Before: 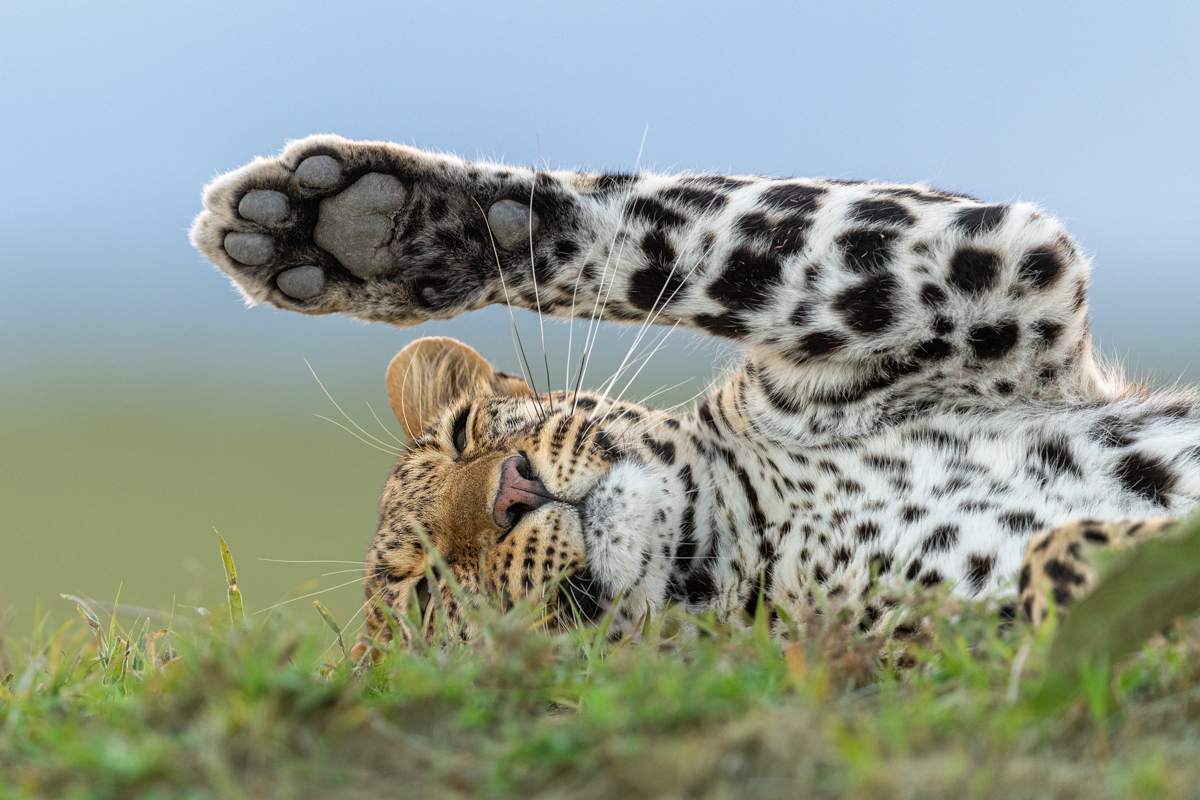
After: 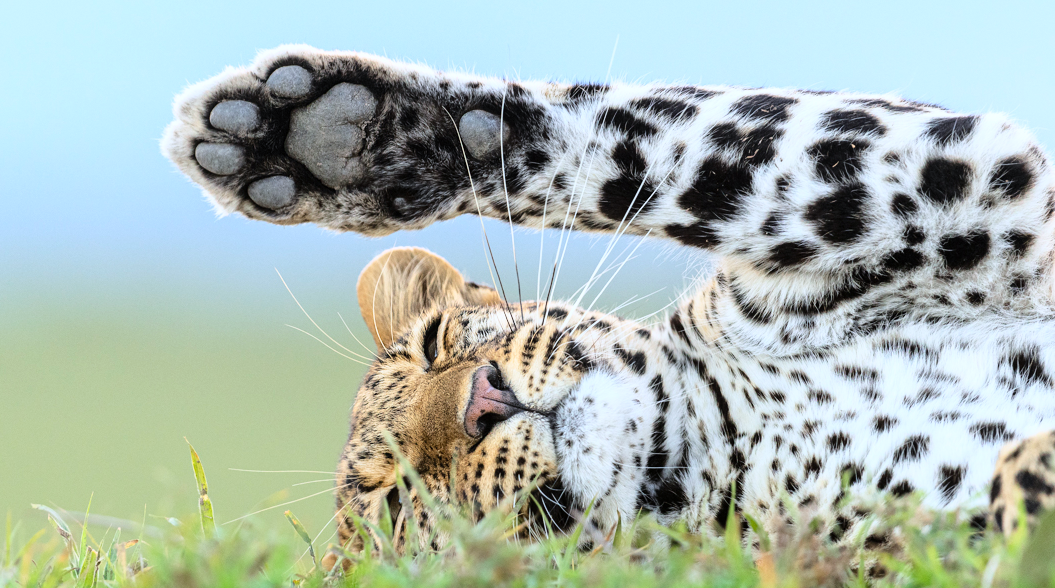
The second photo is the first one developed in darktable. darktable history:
white balance: red 0.954, blue 1.079
base curve: curves: ch0 [(0, 0) (0.028, 0.03) (0.121, 0.232) (0.46, 0.748) (0.859, 0.968) (1, 1)]
crop and rotate: left 2.425%, top 11.305%, right 9.6%, bottom 15.08%
